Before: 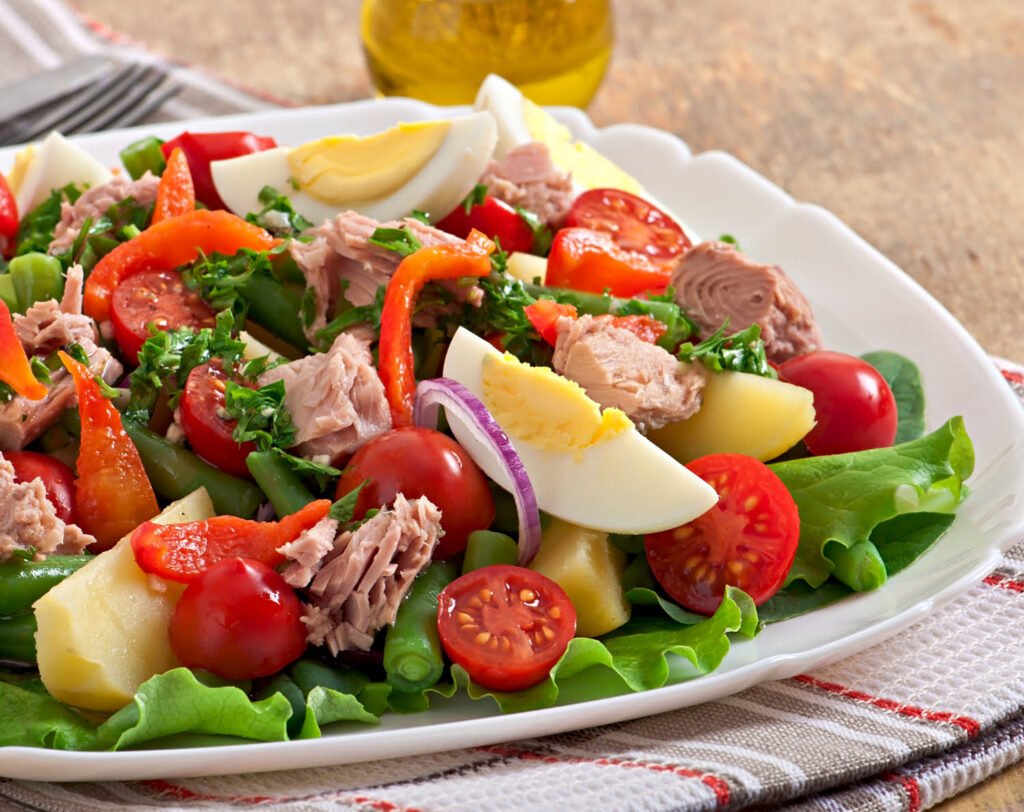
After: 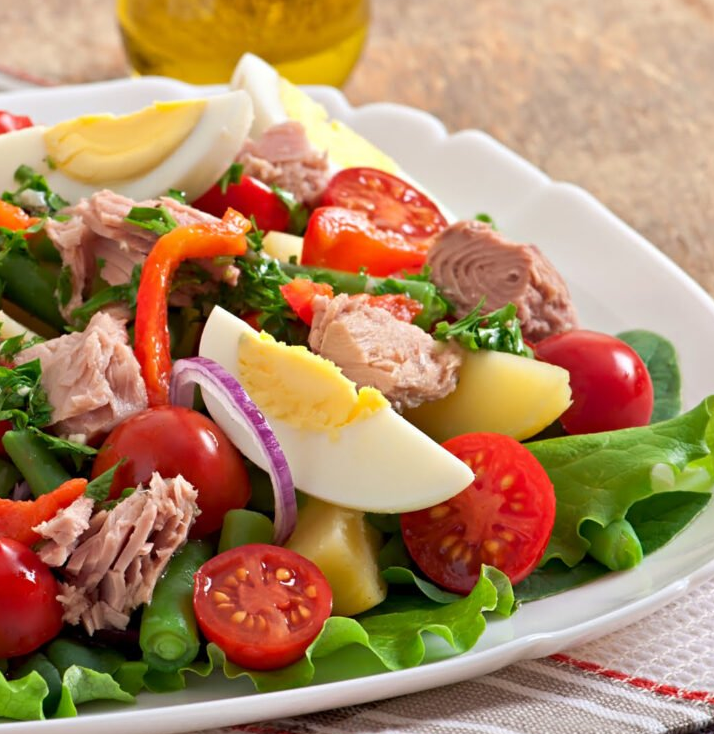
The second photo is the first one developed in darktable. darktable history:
crop and rotate: left 23.872%, top 2.671%, right 6.401%, bottom 6.916%
